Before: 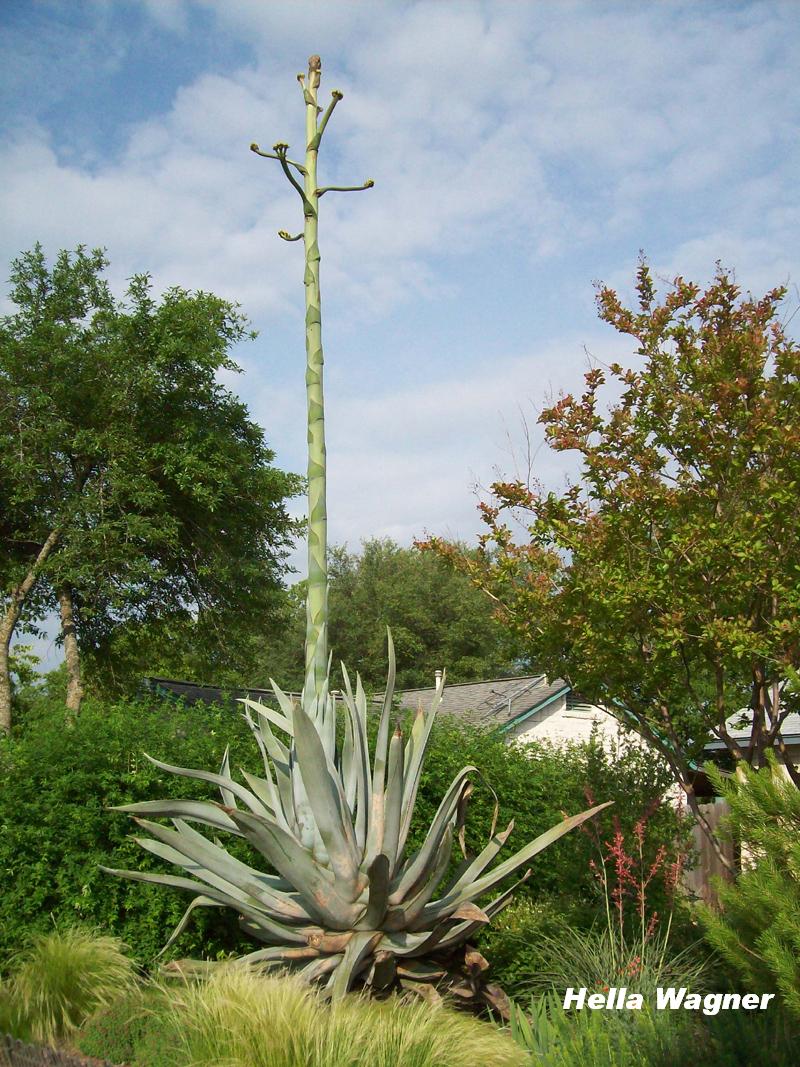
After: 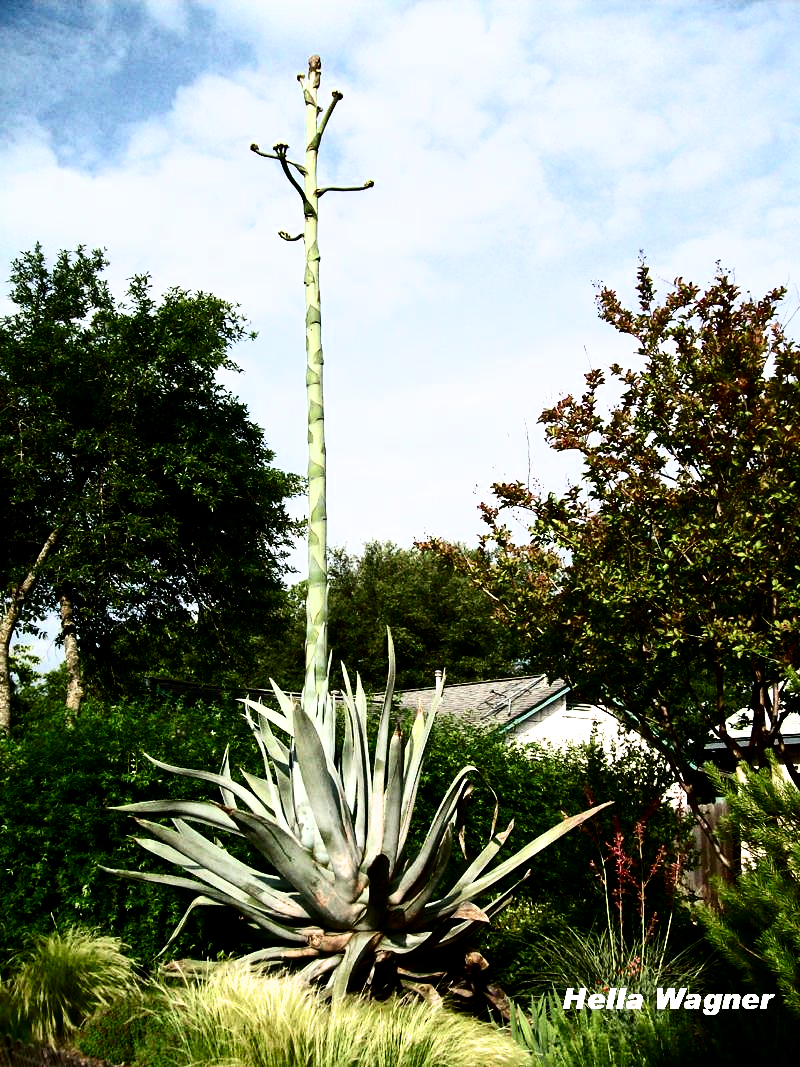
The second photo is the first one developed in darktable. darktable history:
filmic rgb: black relative exposure -8.21 EV, white relative exposure 2.24 EV, threshold 6 EV, hardness 7.09, latitude 86.71%, contrast 1.705, highlights saturation mix -3.47%, shadows ↔ highlights balance -1.88%, enable highlight reconstruction true
contrast brightness saturation: contrast 0.243, brightness -0.245, saturation 0.146
exposure: exposure 0.154 EV, compensate highlight preservation false
levels: mode automatic
